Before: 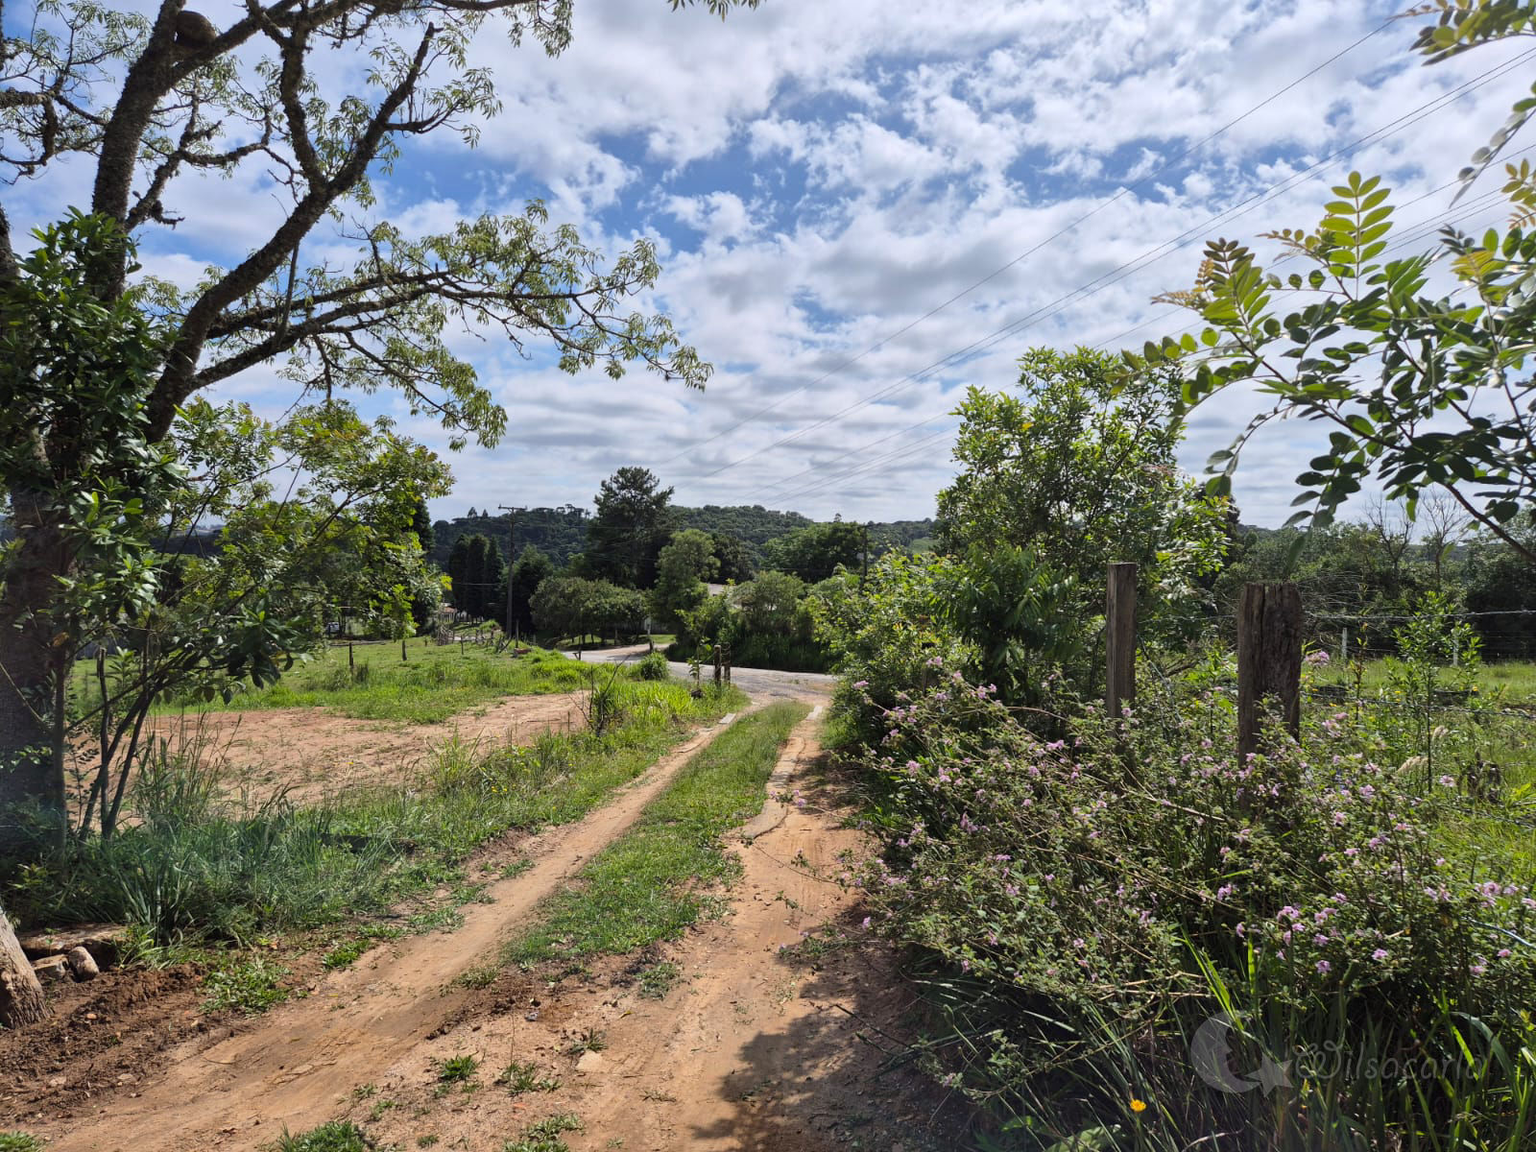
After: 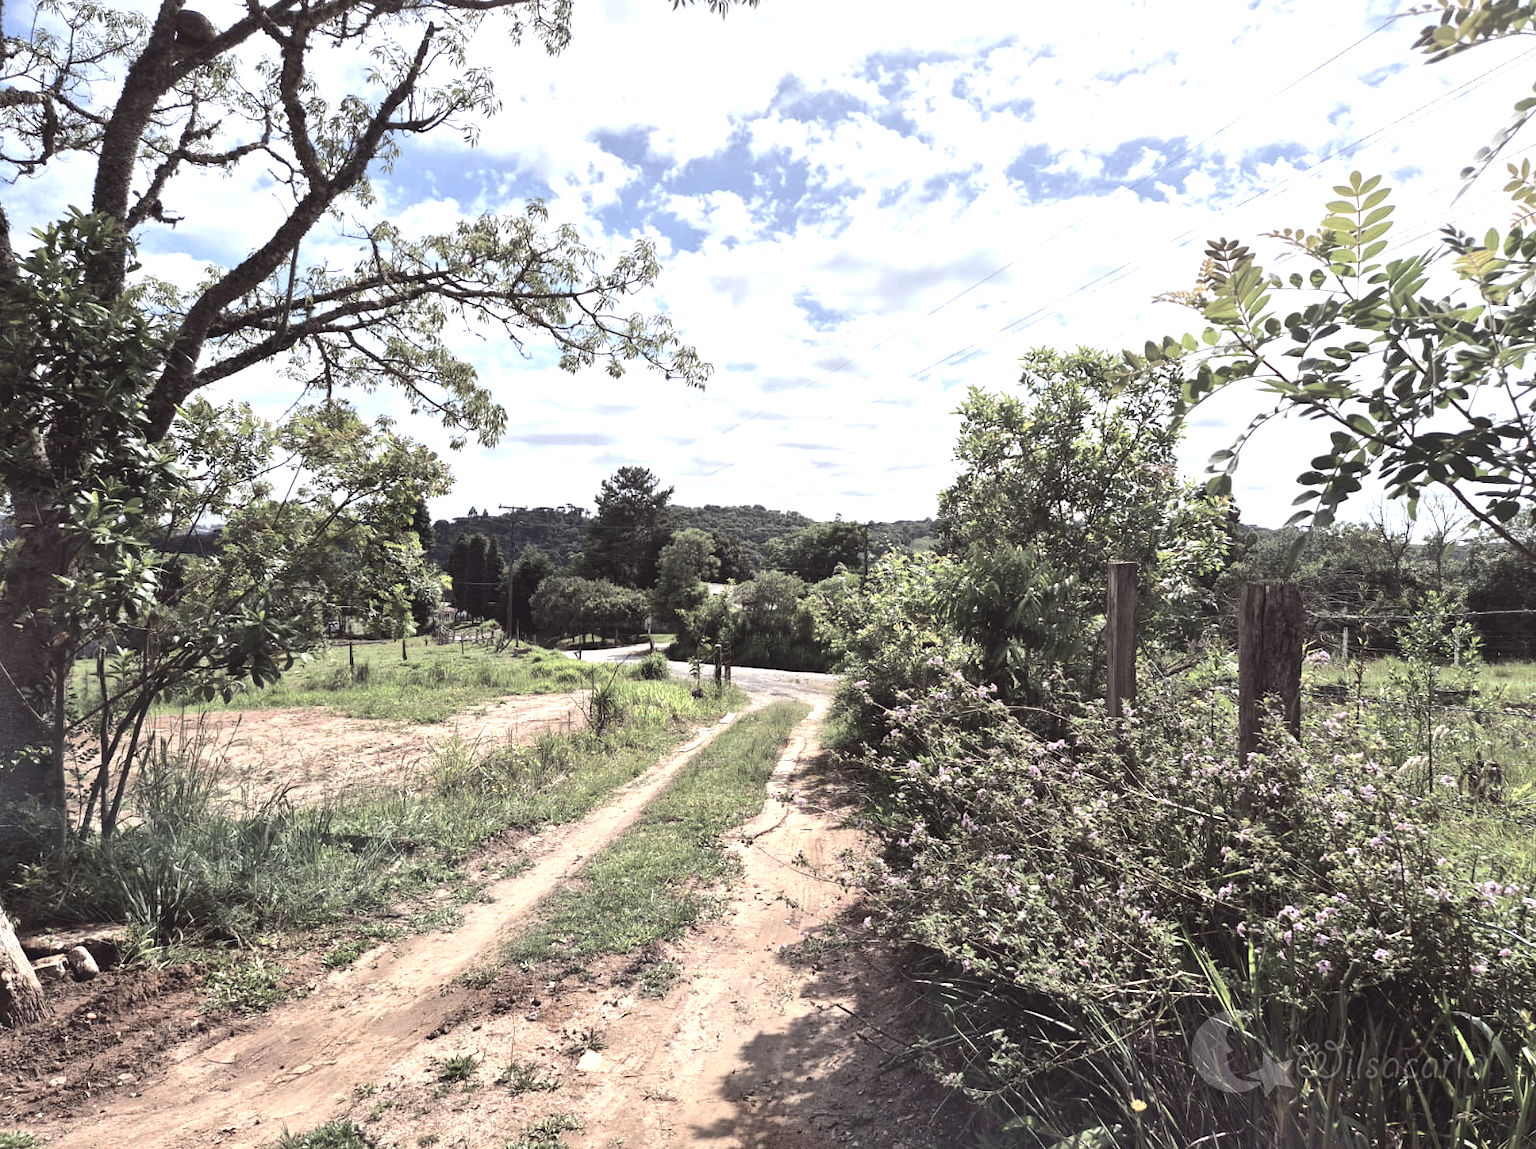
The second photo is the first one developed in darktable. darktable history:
tone curve: curves: ch0 [(0, 0) (0.003, 0.003) (0.011, 0.011) (0.025, 0.025) (0.044, 0.044) (0.069, 0.068) (0.1, 0.099) (0.136, 0.134) (0.177, 0.175) (0.224, 0.222) (0.277, 0.274) (0.335, 0.331) (0.399, 0.395) (0.468, 0.463) (0.543, 0.554) (0.623, 0.632) (0.709, 0.716) (0.801, 0.805) (0.898, 0.9) (1, 1)], color space Lab, linked channels, preserve colors none
crop: top 0.141%, bottom 0.108%
exposure: black level correction -0.005, exposure 1 EV, compensate highlight preservation false
color balance rgb: power › luminance -7.583%, power › chroma 1.36%, power › hue 330.46°, linear chroma grading › shadows -3.006%, linear chroma grading › highlights -4.724%, perceptual saturation grading › global saturation -28.207%, perceptual saturation grading › highlights -20.556%, perceptual saturation grading › mid-tones -23.777%, perceptual saturation grading › shadows -24.901%, global vibrance 20%
